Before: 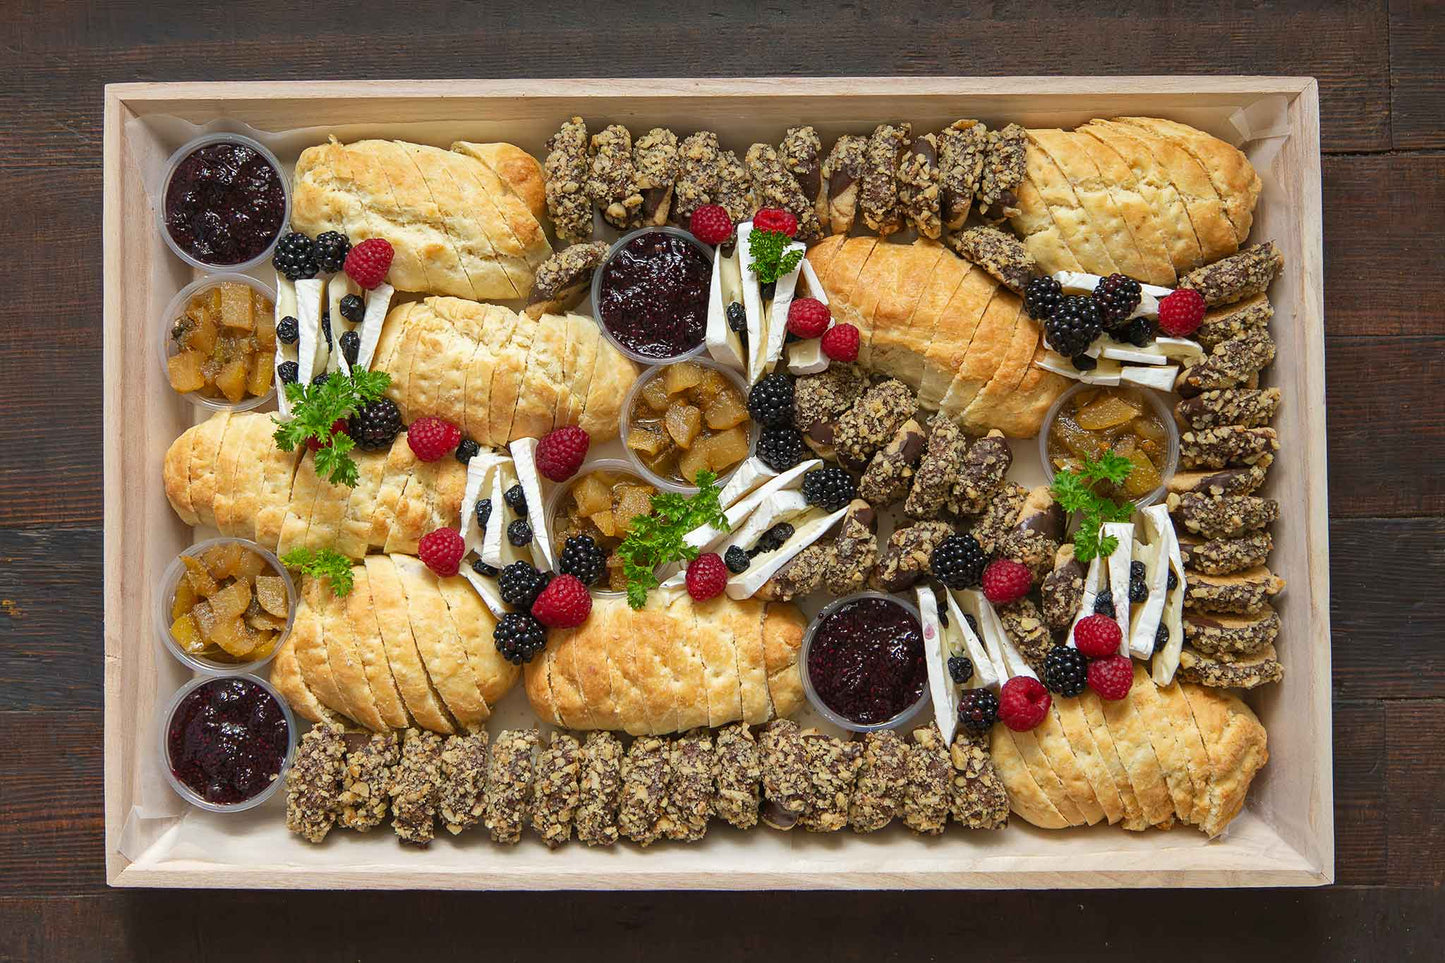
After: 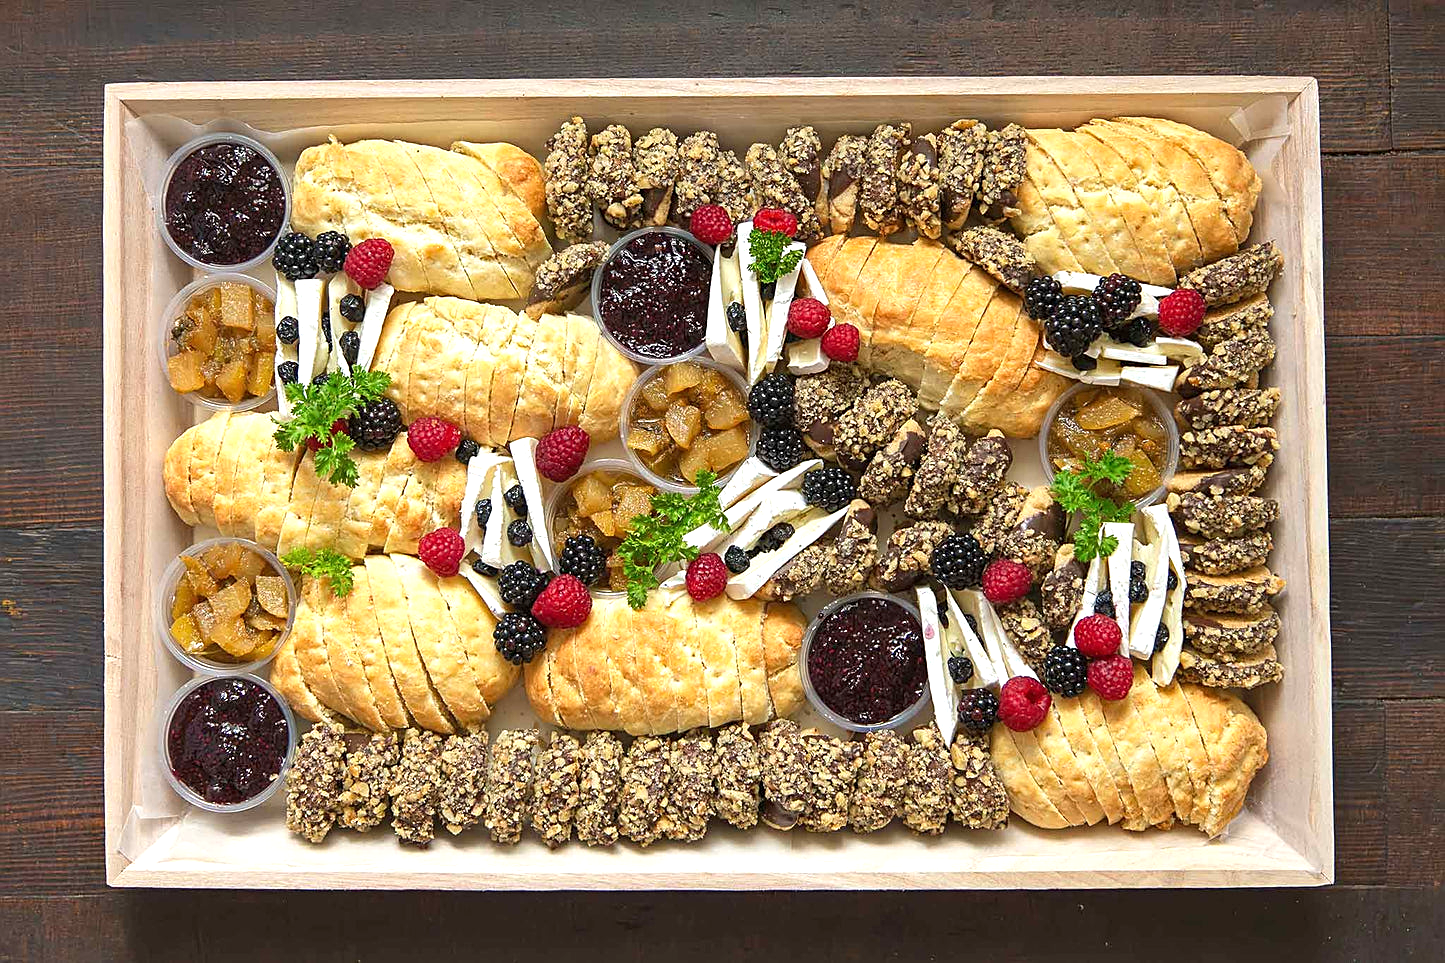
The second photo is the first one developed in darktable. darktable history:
sharpen: on, module defaults
exposure: exposure 0.609 EV, compensate exposure bias true, compensate highlight preservation false
